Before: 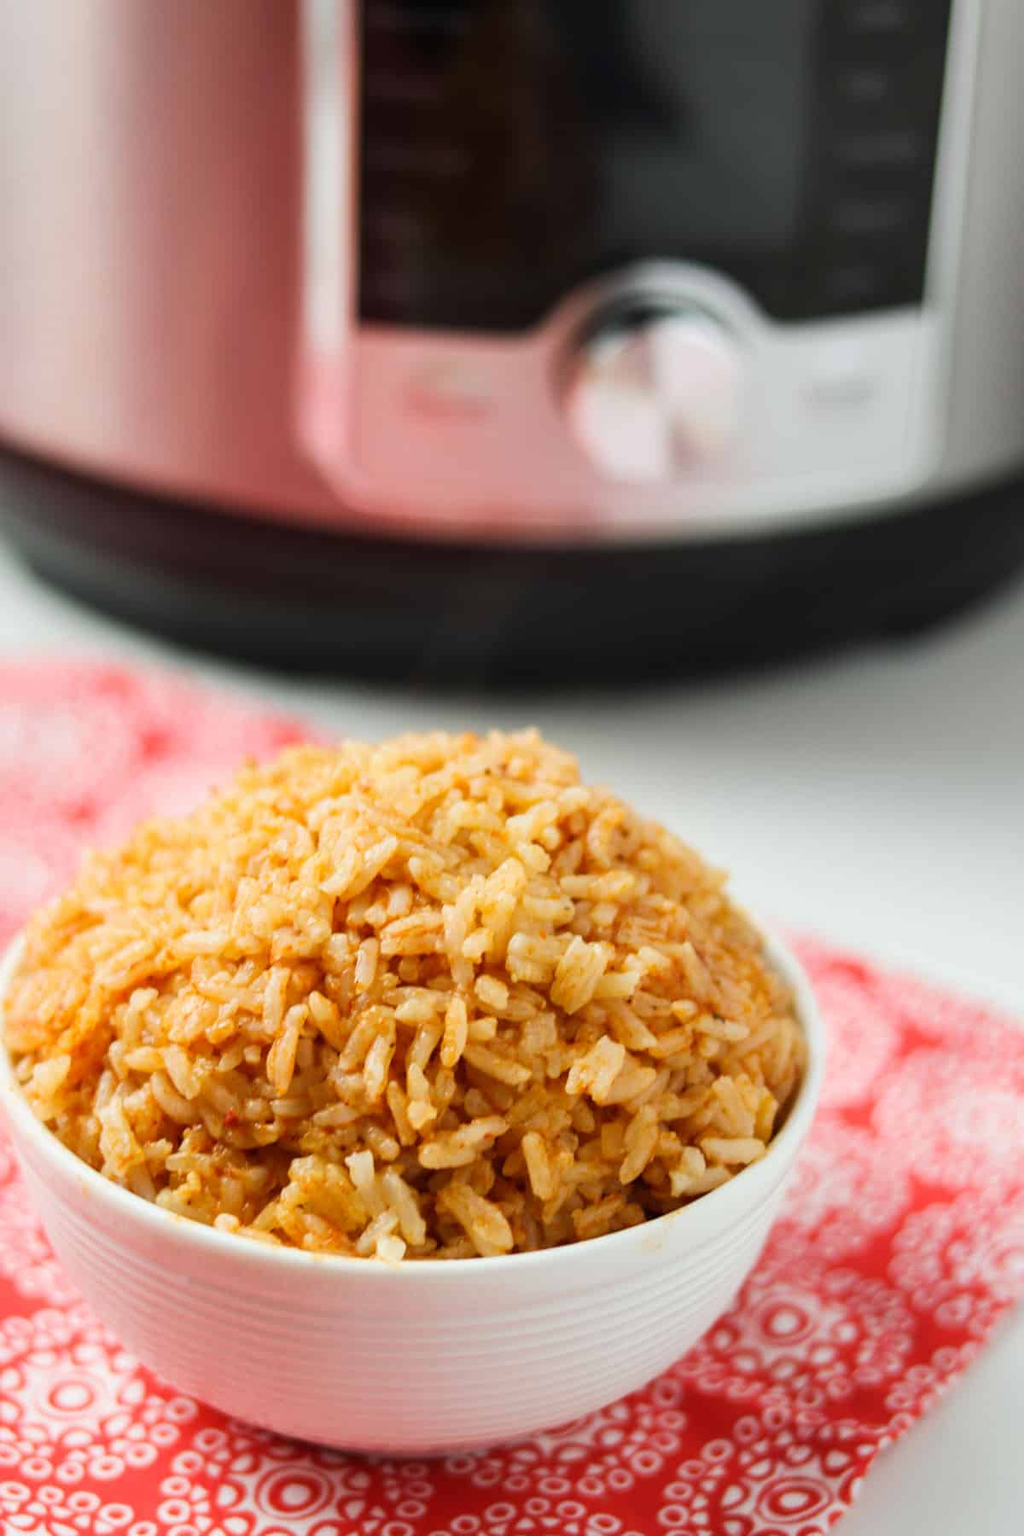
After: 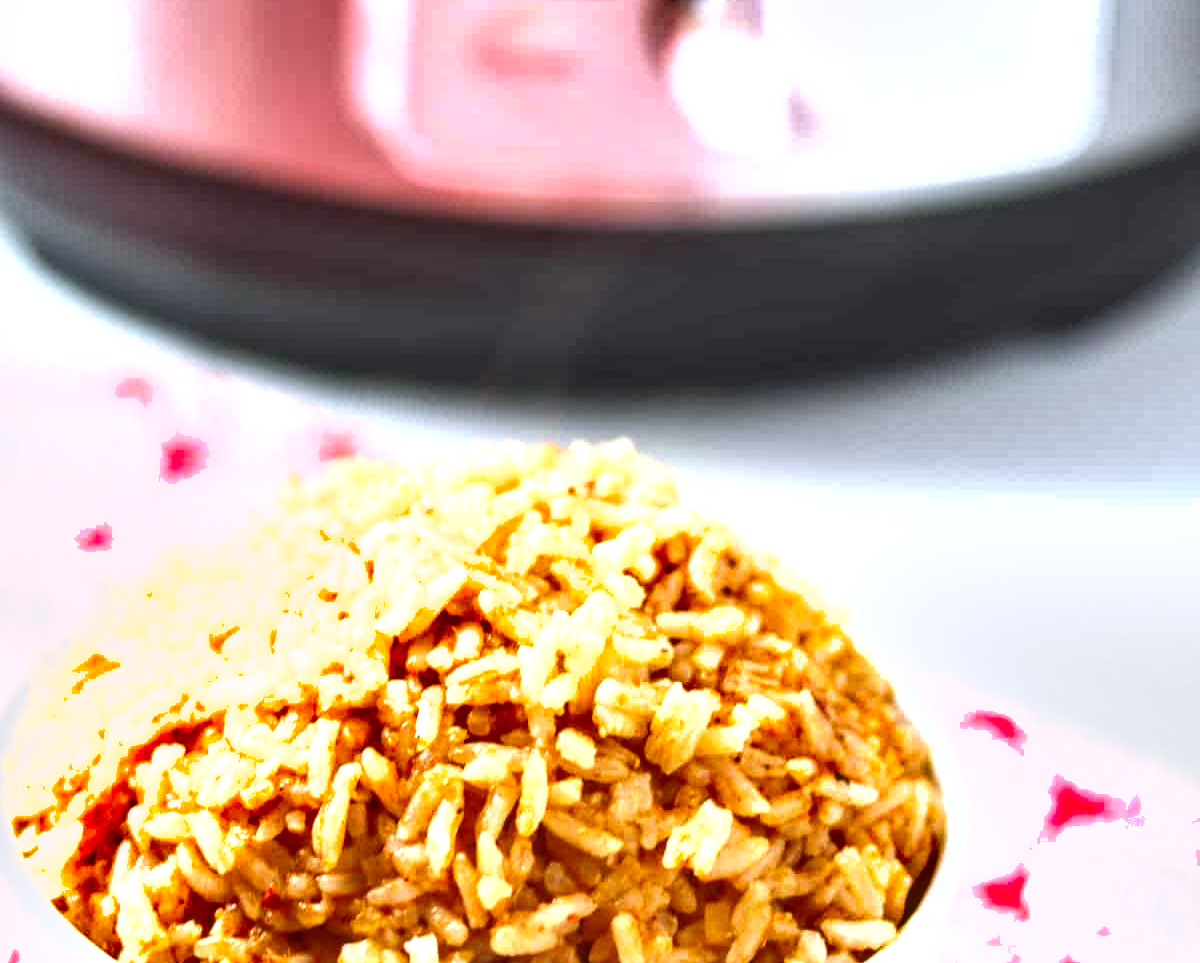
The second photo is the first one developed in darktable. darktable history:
local contrast: on, module defaults
exposure: black level correction 0, exposure 1.1 EV, compensate exposure bias true, compensate highlight preservation false
white balance: red 0.967, blue 1.119, emerald 0.756
crop and rotate: top 23.043%, bottom 23.437%
shadows and highlights: white point adjustment 1, soften with gaussian
